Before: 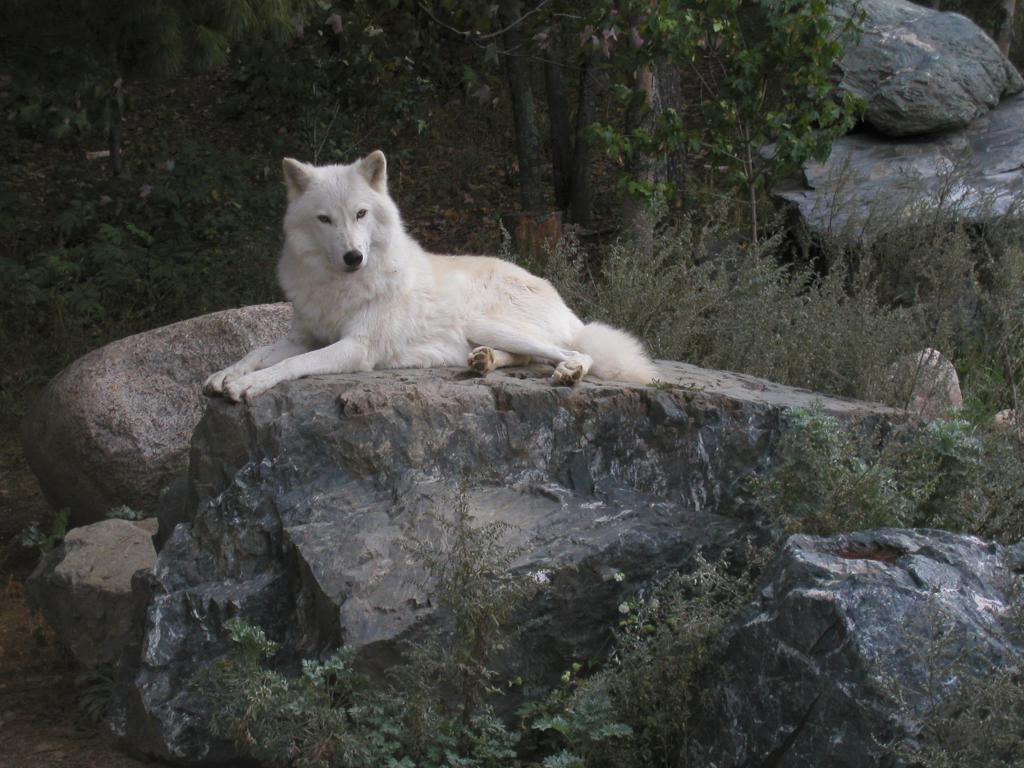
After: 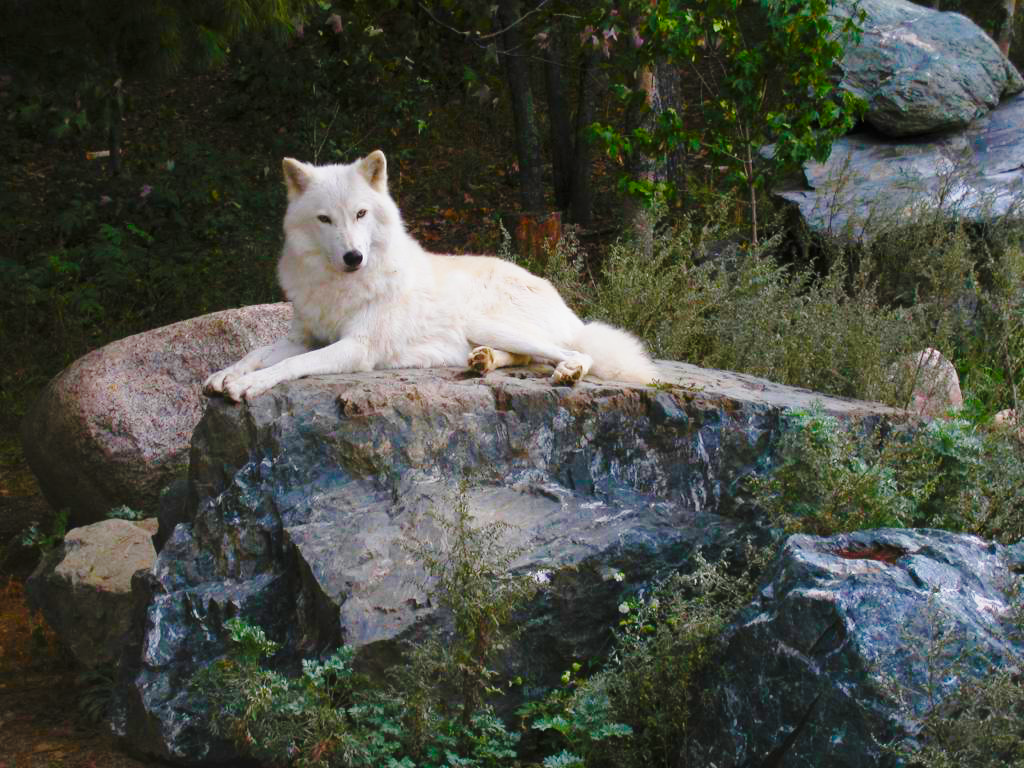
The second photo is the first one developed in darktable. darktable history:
base curve: curves: ch0 [(0, 0) (0.028, 0.03) (0.121, 0.232) (0.46, 0.748) (0.859, 0.968) (1, 1)], preserve colors none
exposure: exposure -0.157 EV, compensate highlight preservation false
color balance rgb: perceptual saturation grading › global saturation 20%, perceptual saturation grading › highlights -25%, perceptual saturation grading › shadows 25%, global vibrance 50%
